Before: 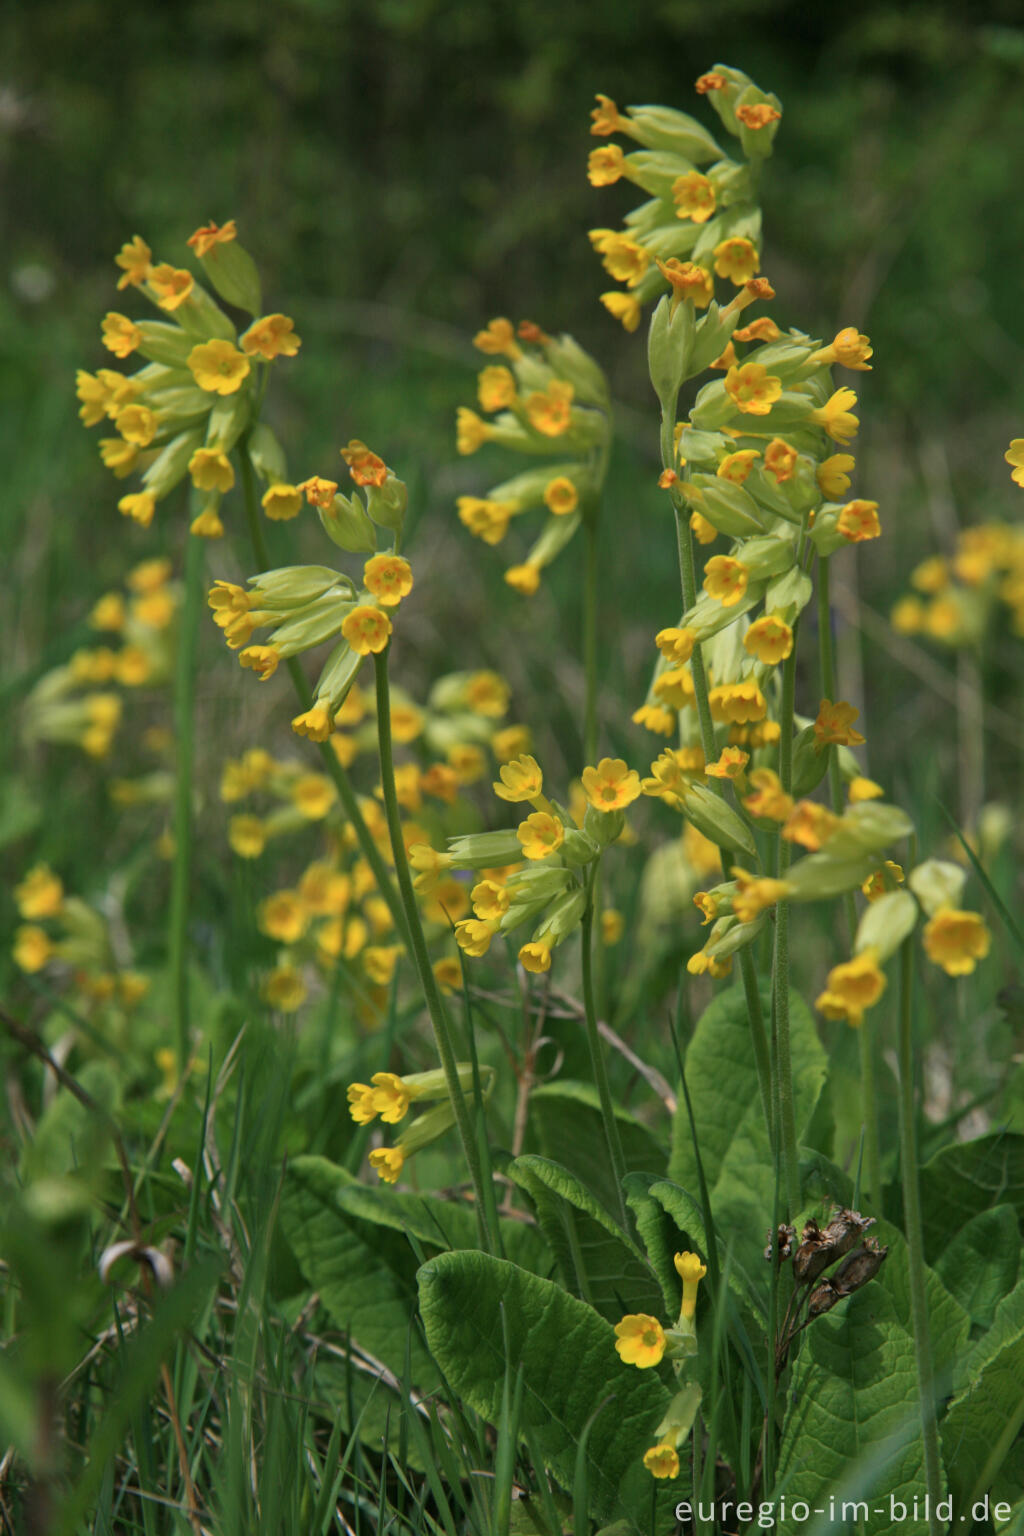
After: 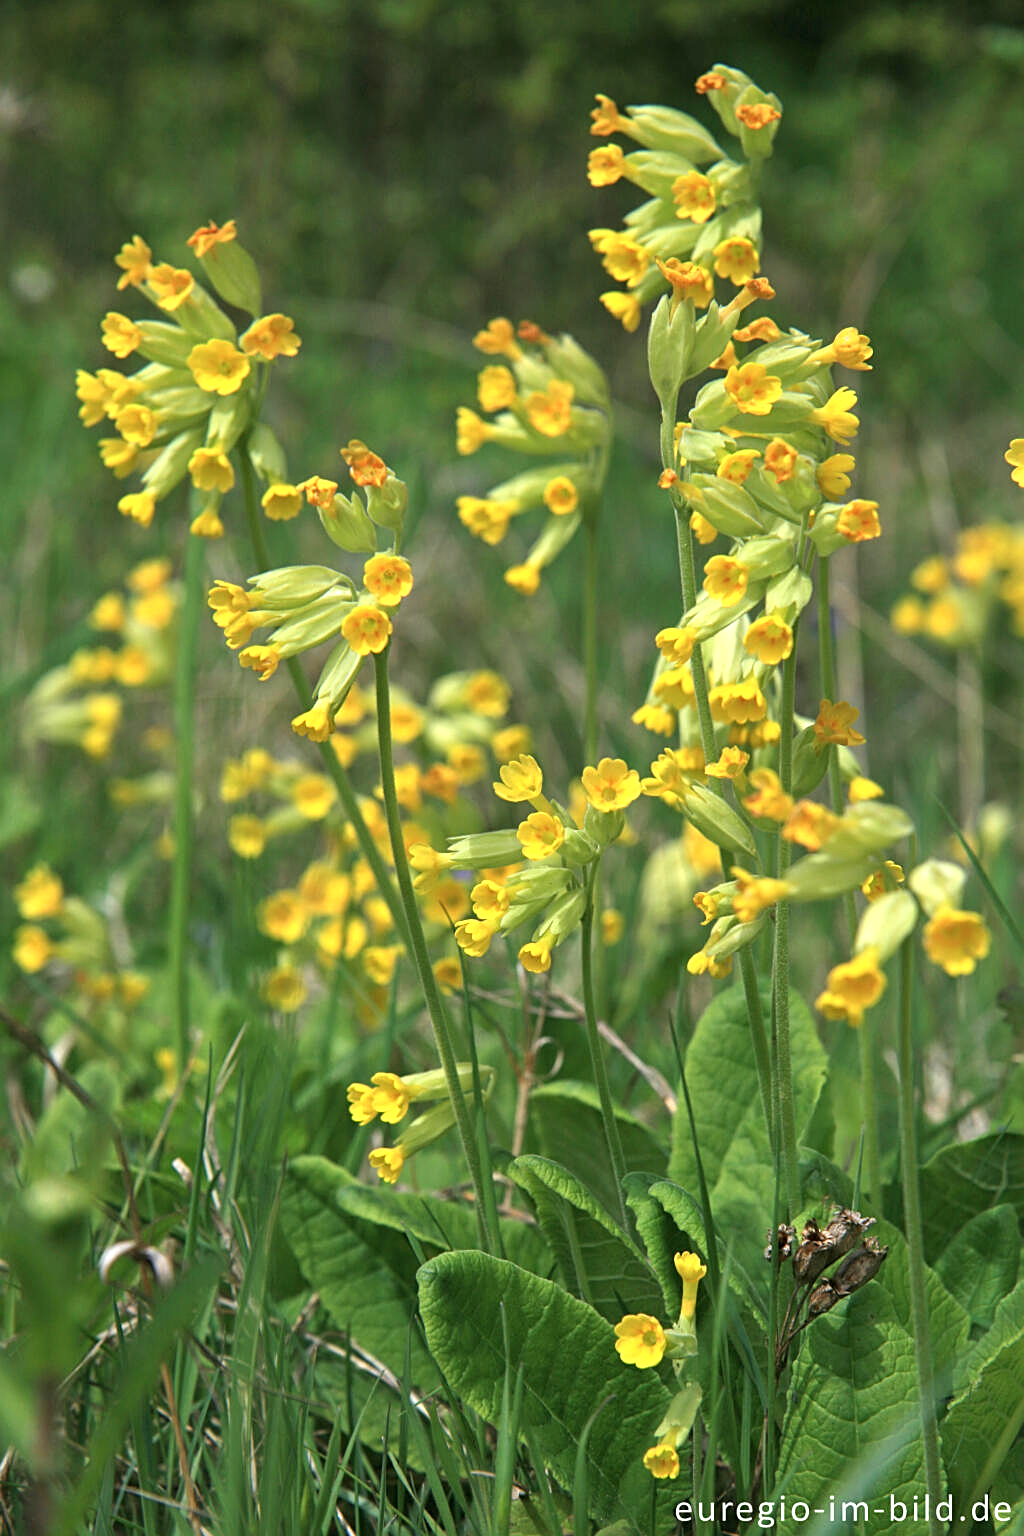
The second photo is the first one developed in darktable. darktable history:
exposure: black level correction 0, exposure 0.876 EV, compensate highlight preservation false
sharpen: on, module defaults
